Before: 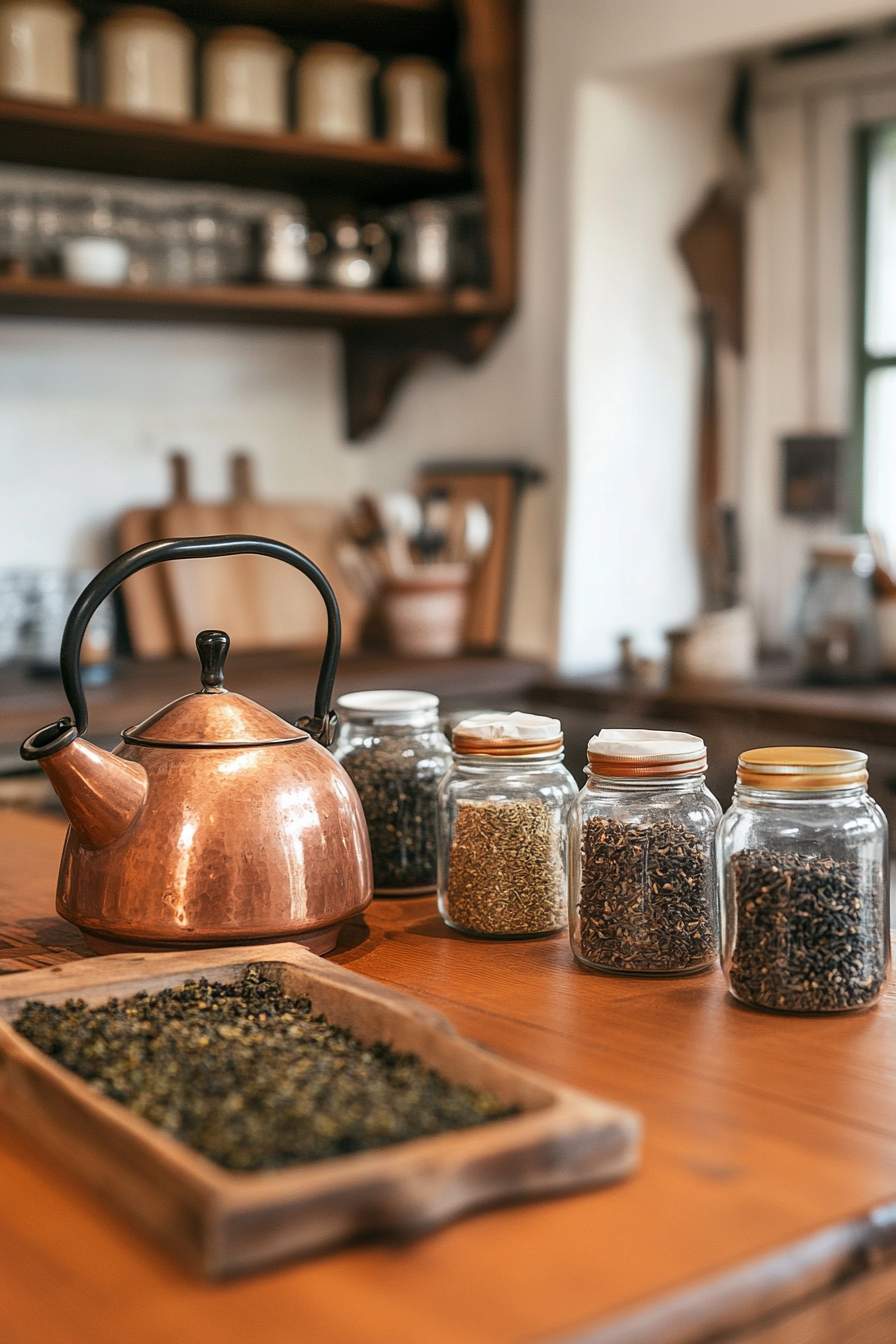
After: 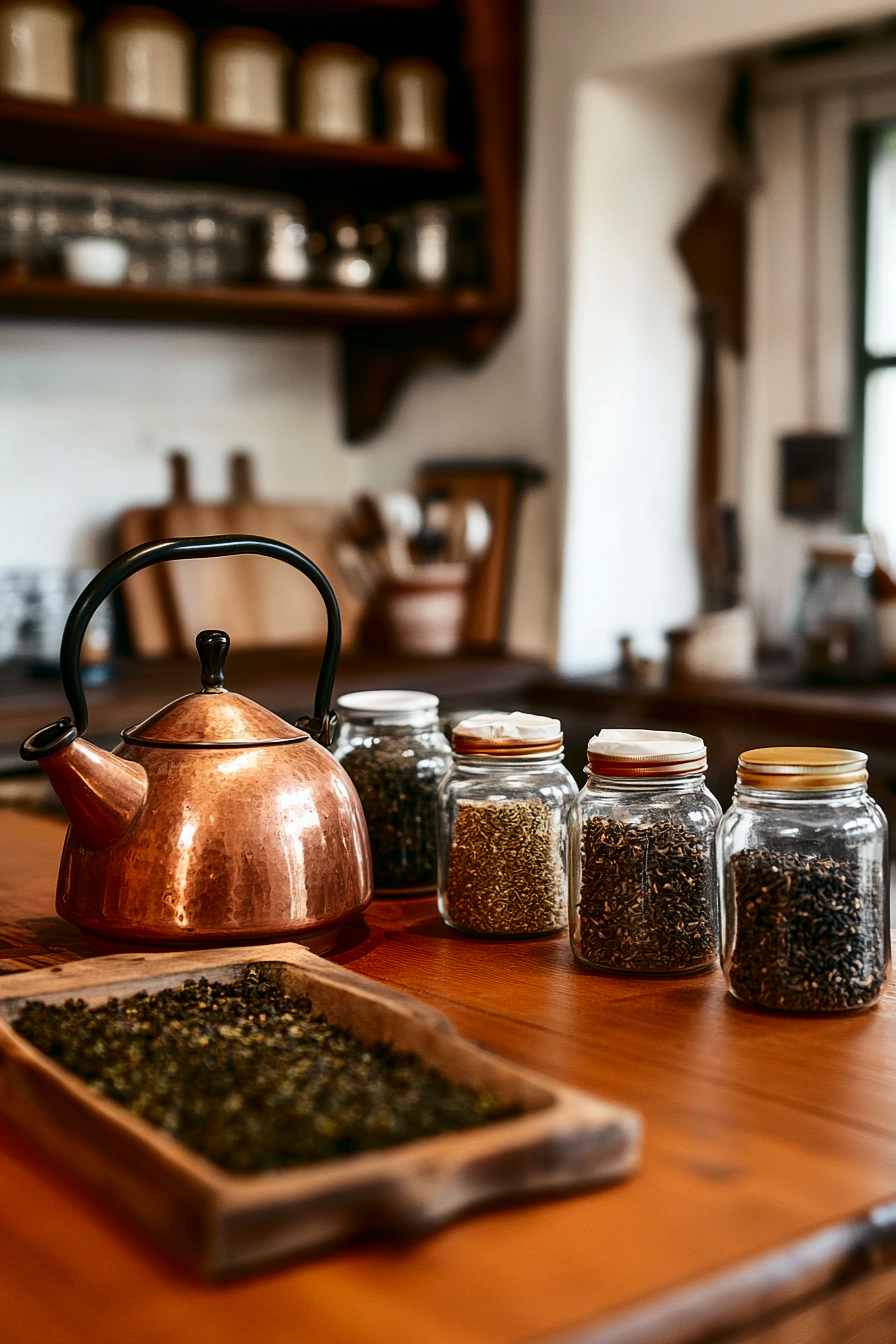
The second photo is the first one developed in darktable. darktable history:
contrast brightness saturation: contrast 0.193, brightness -0.231, saturation 0.11
